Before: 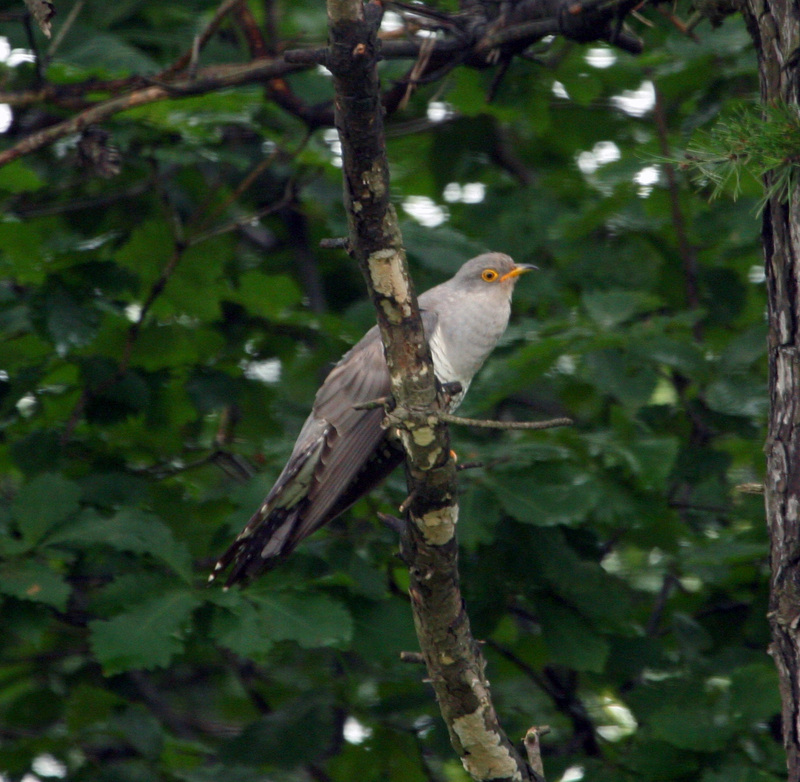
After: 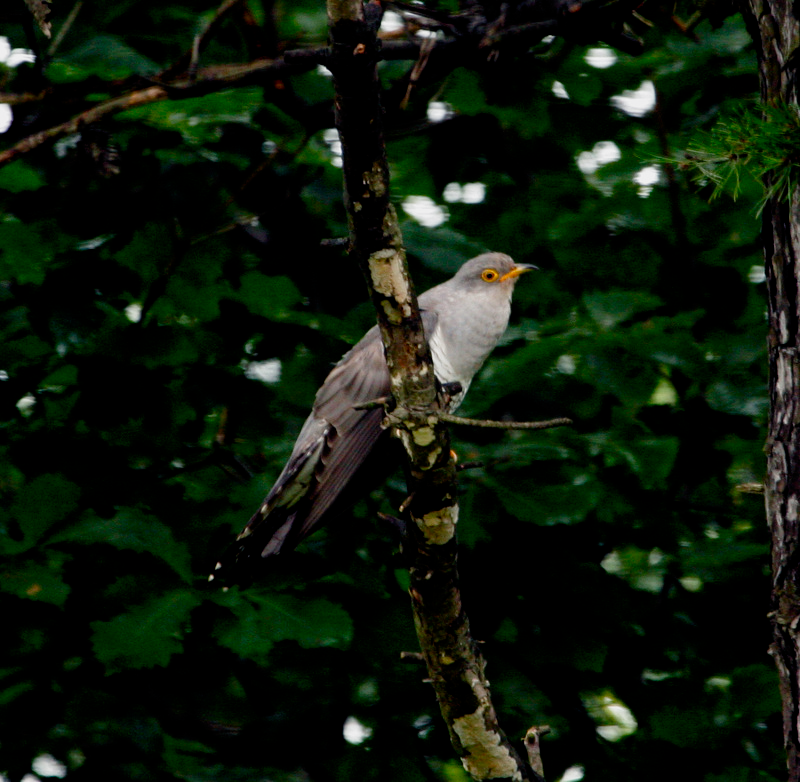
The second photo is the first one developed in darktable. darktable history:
filmic rgb: black relative exposure -3.9 EV, white relative exposure 3.15 EV, hardness 2.87, preserve chrominance no, color science v3 (2019), use custom middle-gray values true
contrast brightness saturation: contrast 0.128, brightness -0.062, saturation 0.161
